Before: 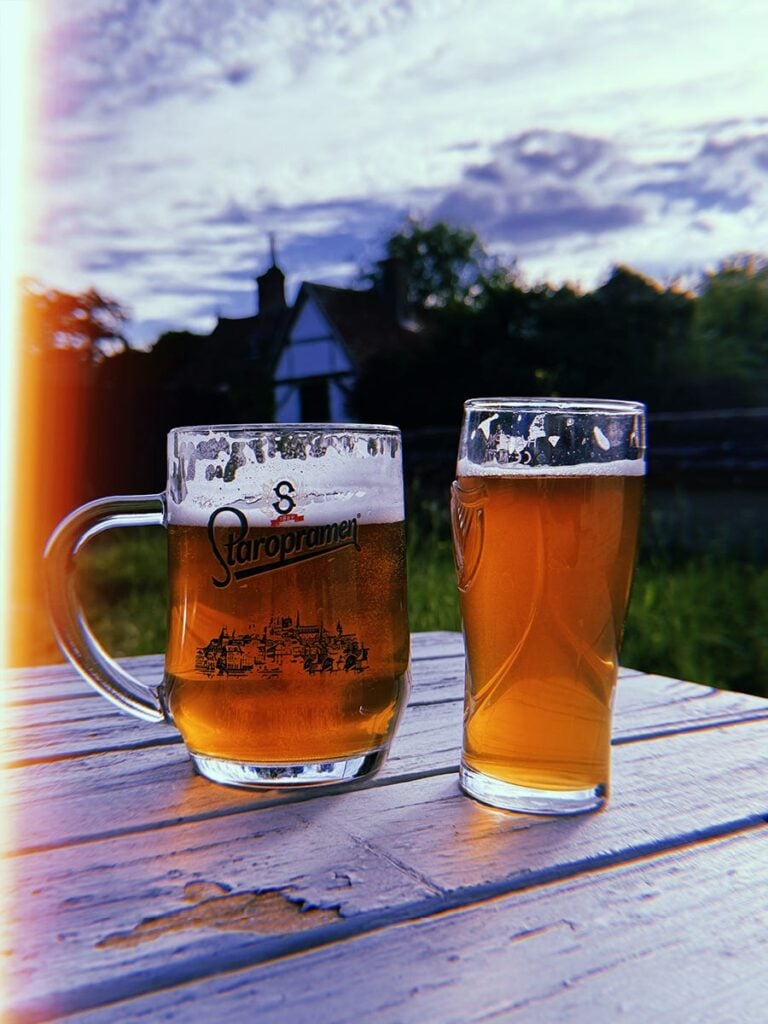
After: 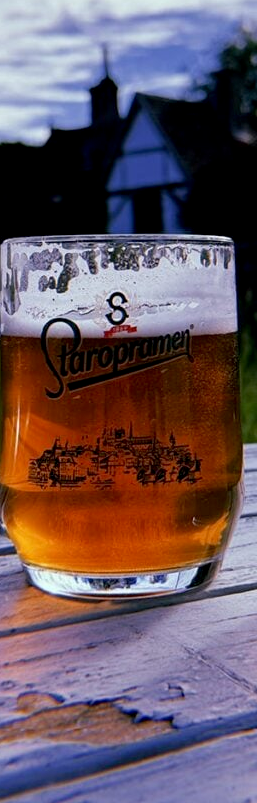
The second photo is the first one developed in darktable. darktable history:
crop and rotate: left 21.77%, top 18.528%, right 44.676%, bottom 2.997%
exposure: black level correction 0.005, exposure 0.001 EV, compensate highlight preservation false
